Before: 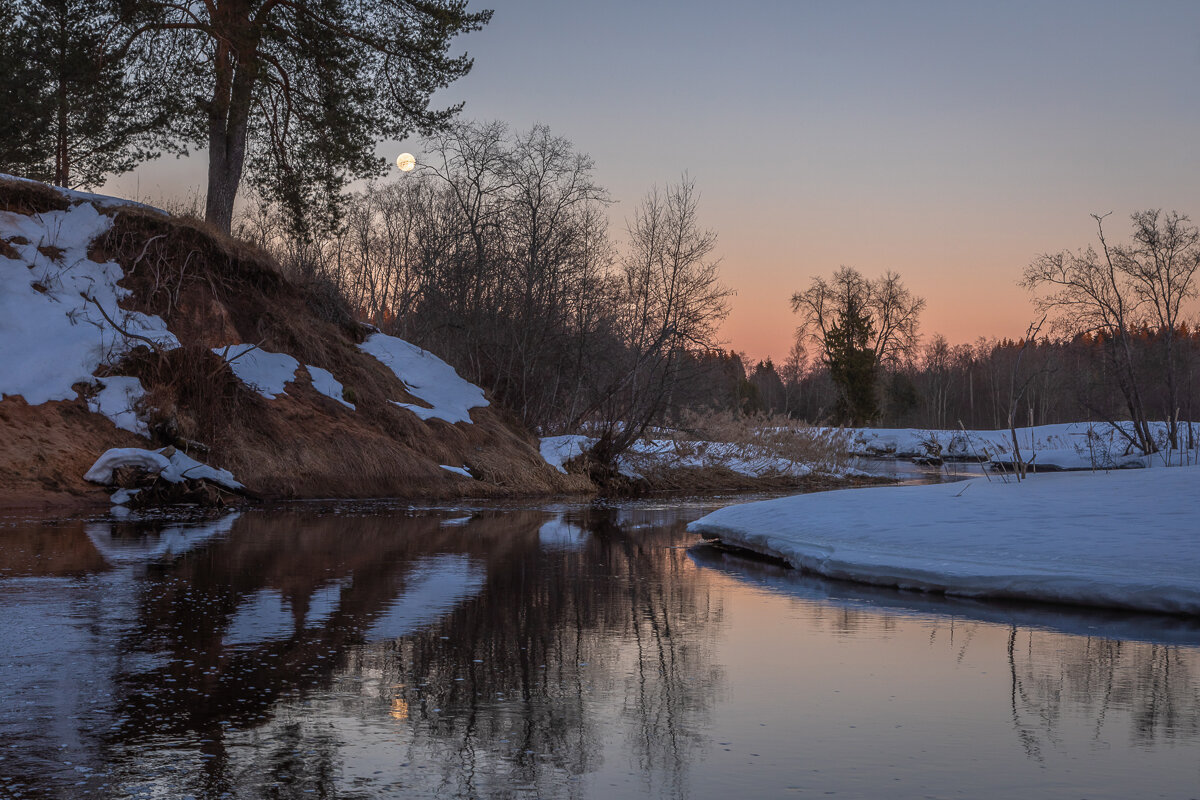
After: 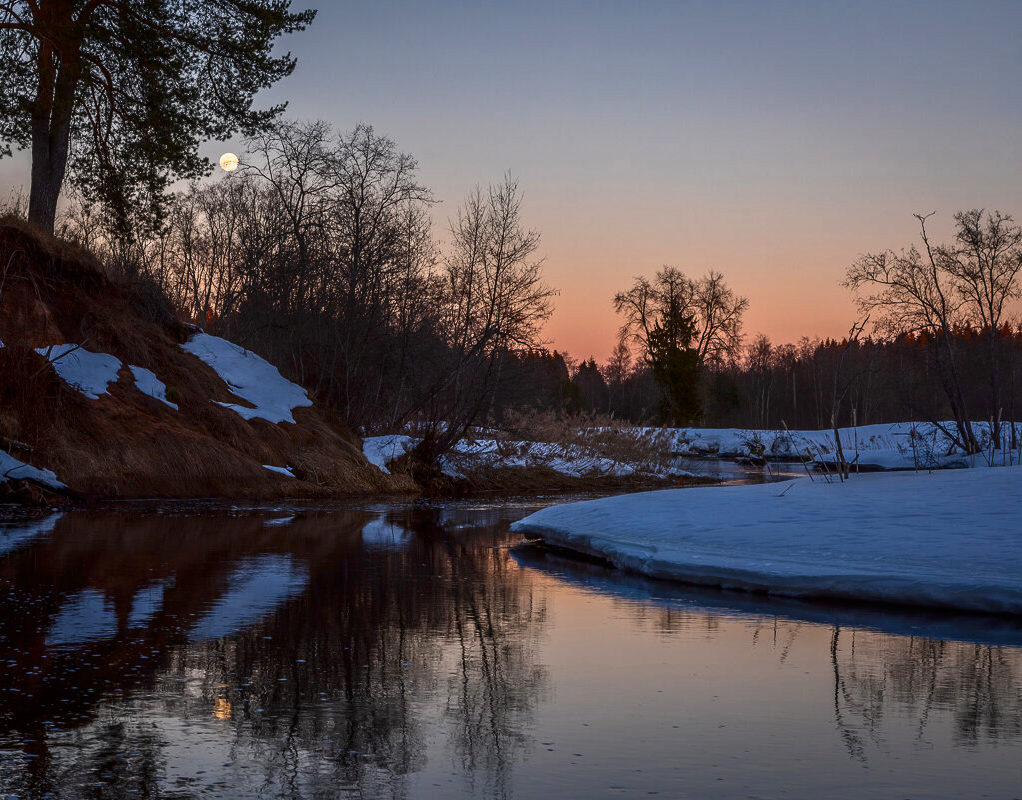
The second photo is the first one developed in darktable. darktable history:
crop and rotate: left 14.785%
contrast brightness saturation: contrast 0.191, brightness -0.111, saturation 0.209
